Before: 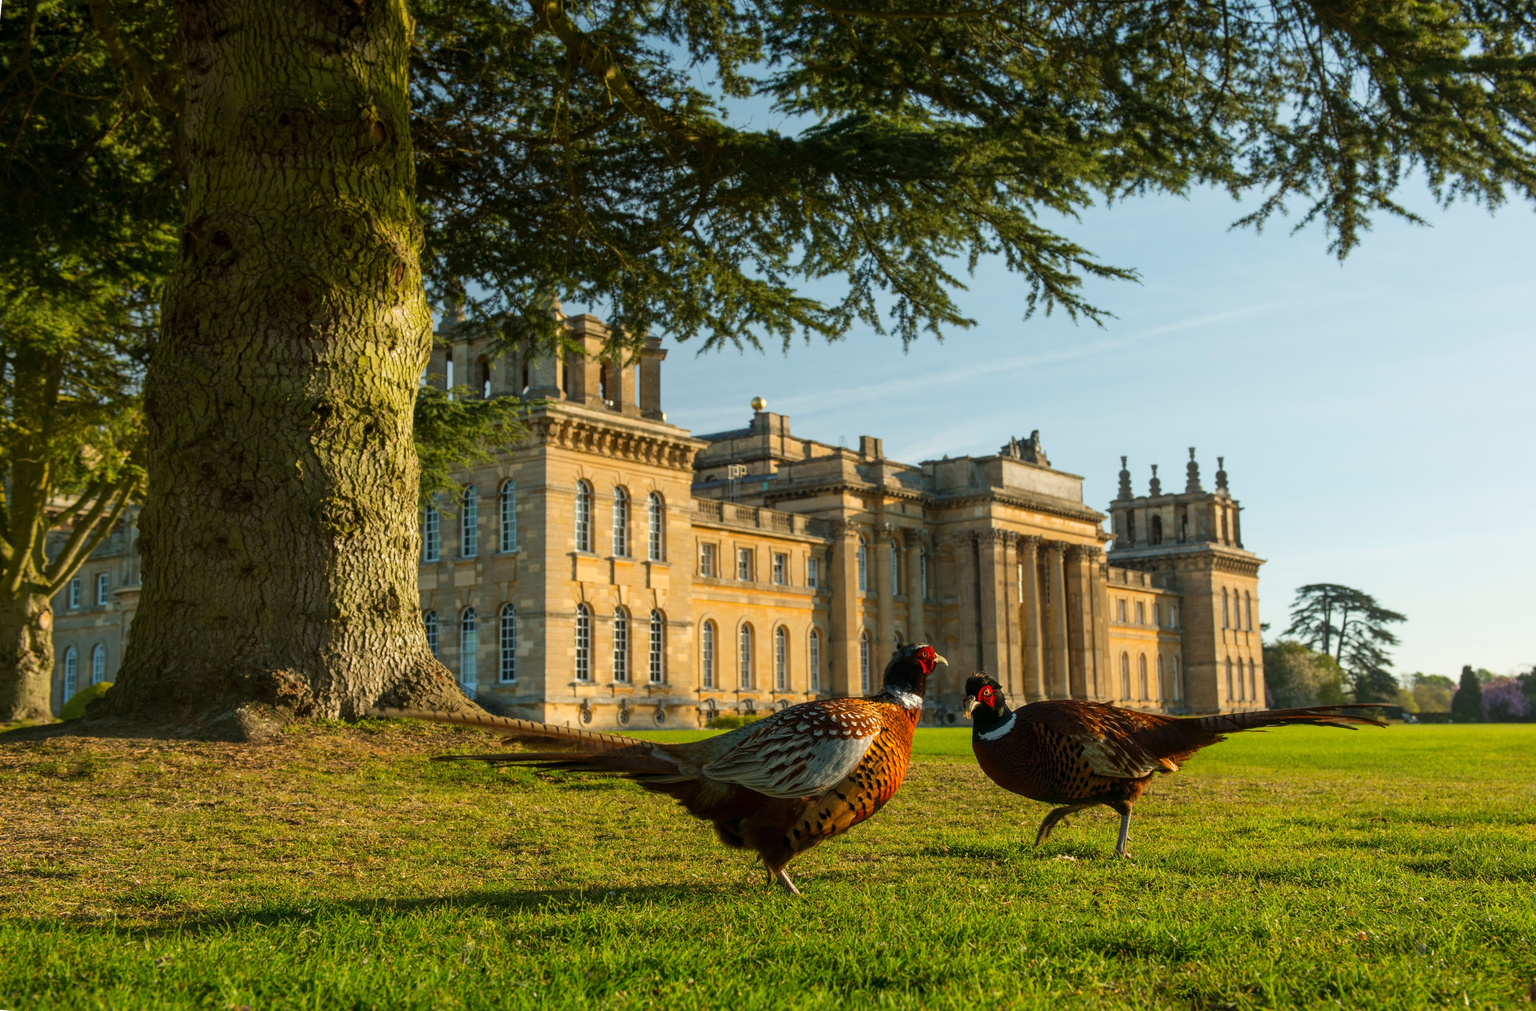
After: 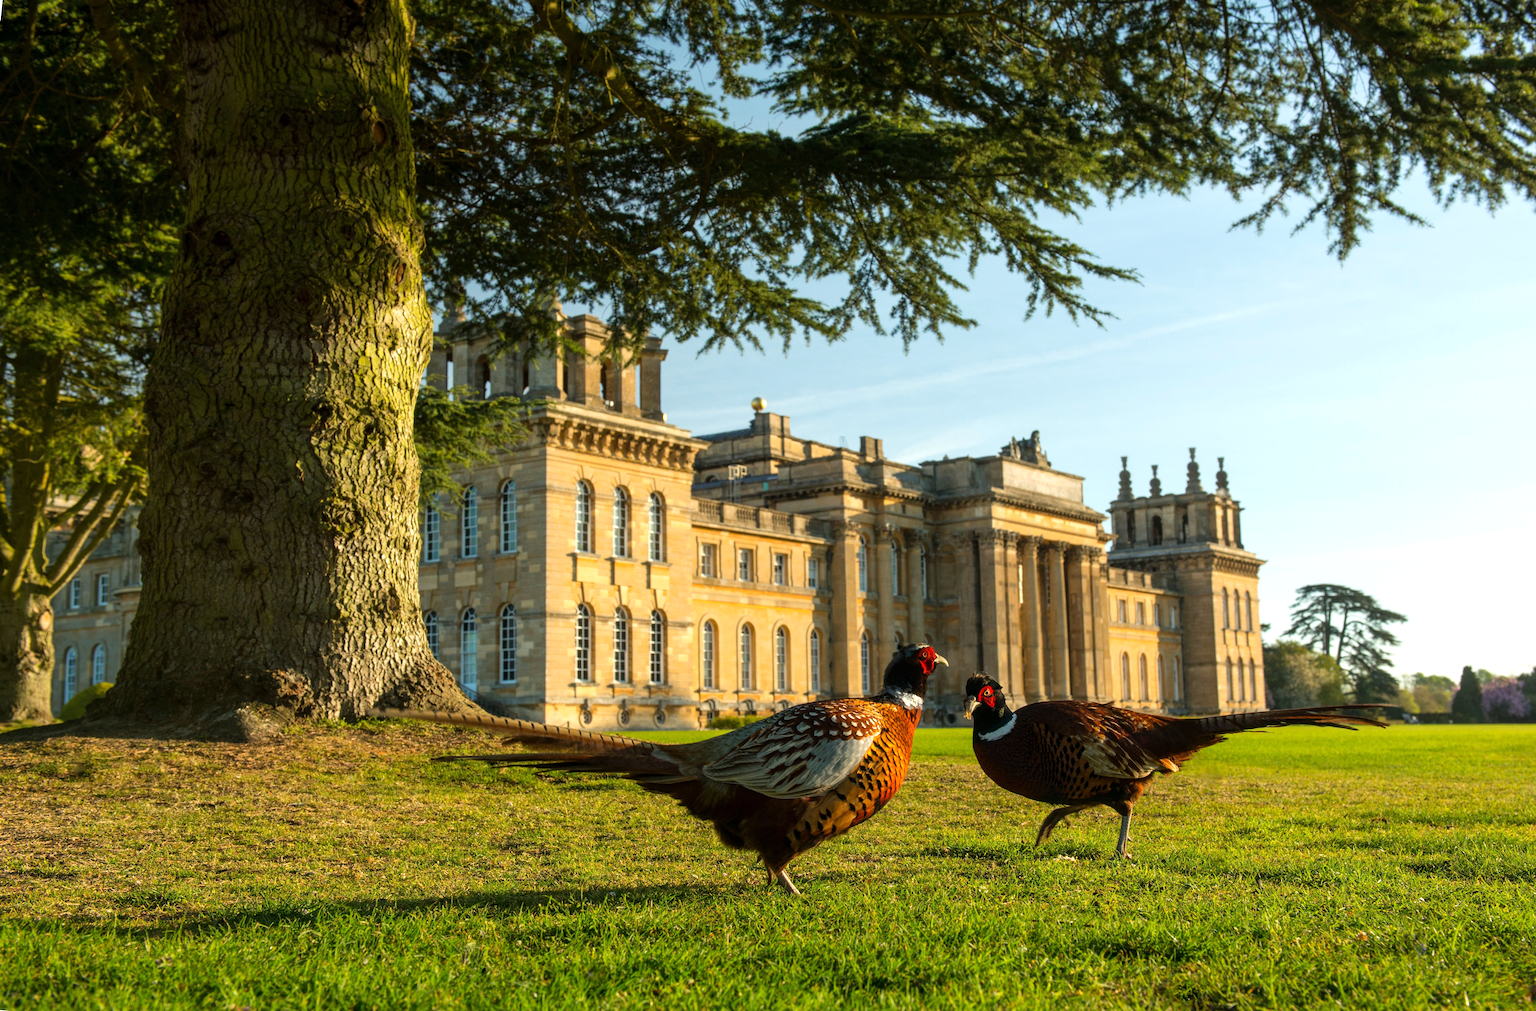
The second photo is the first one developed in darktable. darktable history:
tone equalizer: -8 EV -0.424 EV, -7 EV -0.381 EV, -6 EV -0.332 EV, -5 EV -0.232 EV, -3 EV 0.213 EV, -2 EV 0.327 EV, -1 EV 0.408 EV, +0 EV 0.407 EV
